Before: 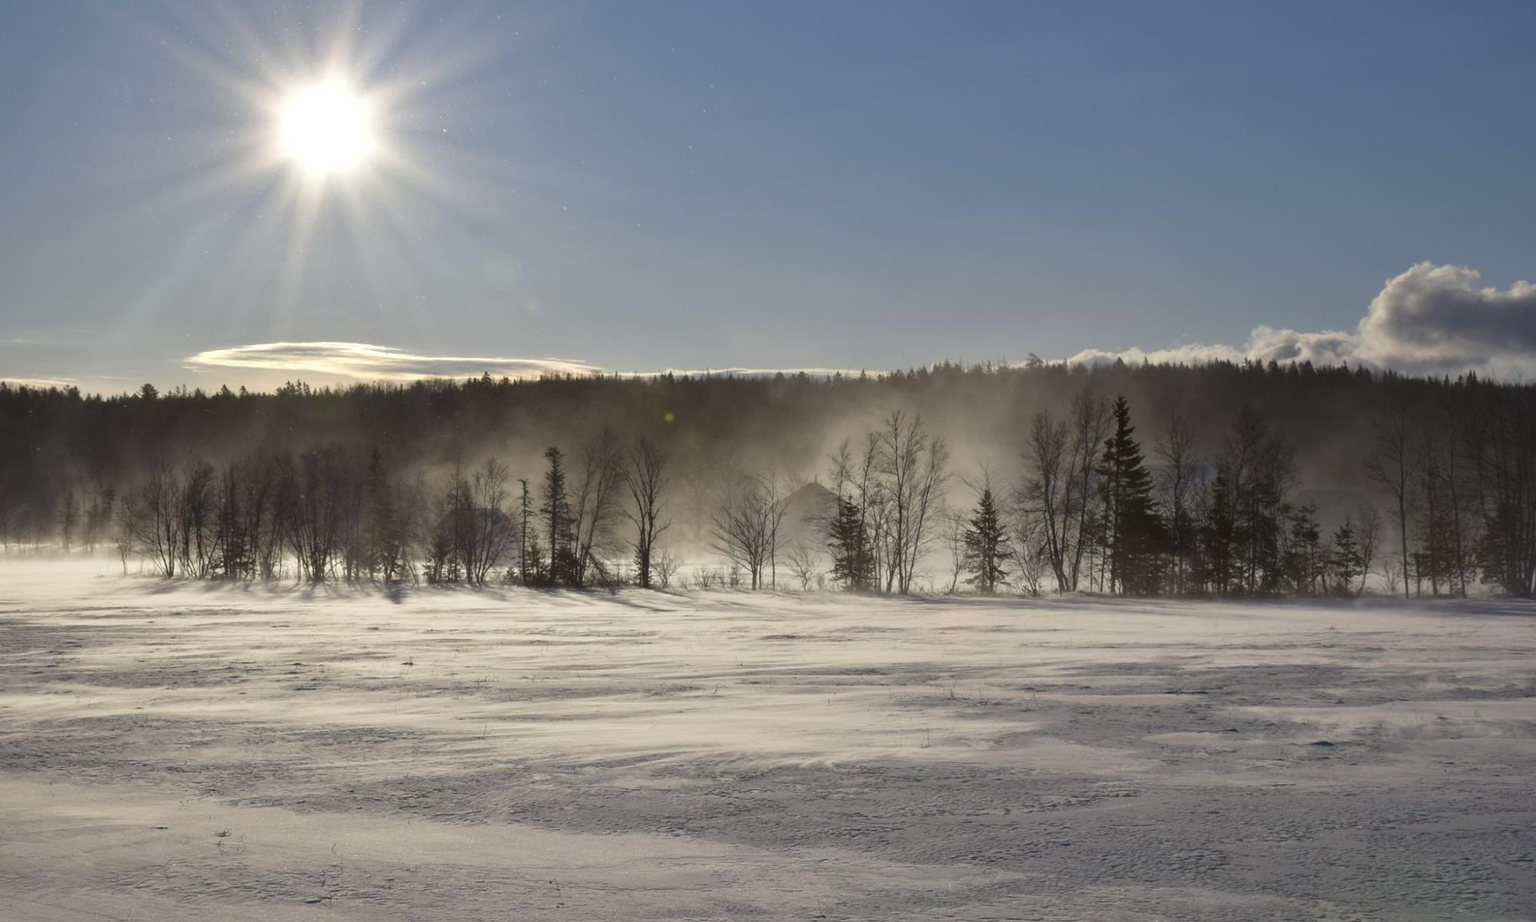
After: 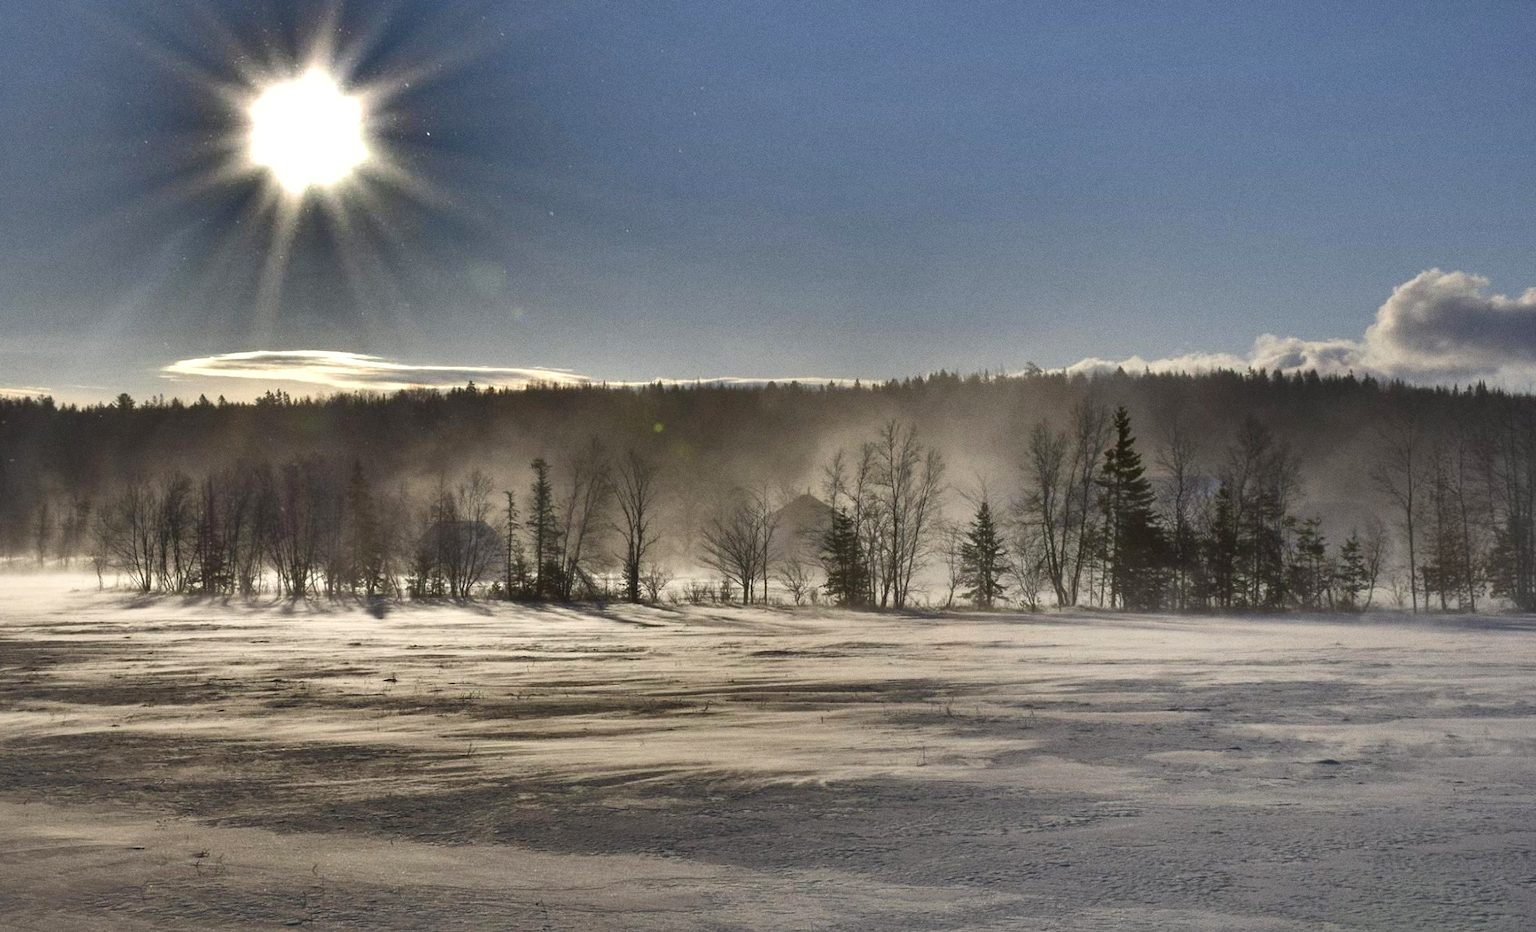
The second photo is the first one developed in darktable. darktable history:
exposure: exposure 0.4 EV, compensate highlight preservation false
crop and rotate: left 1.774%, right 0.633%, bottom 1.28%
shadows and highlights: radius 123.98, shadows 100, white point adjustment -3, highlights -100, highlights color adjustment 89.84%, soften with gaussian
grain: coarseness 0.09 ISO
